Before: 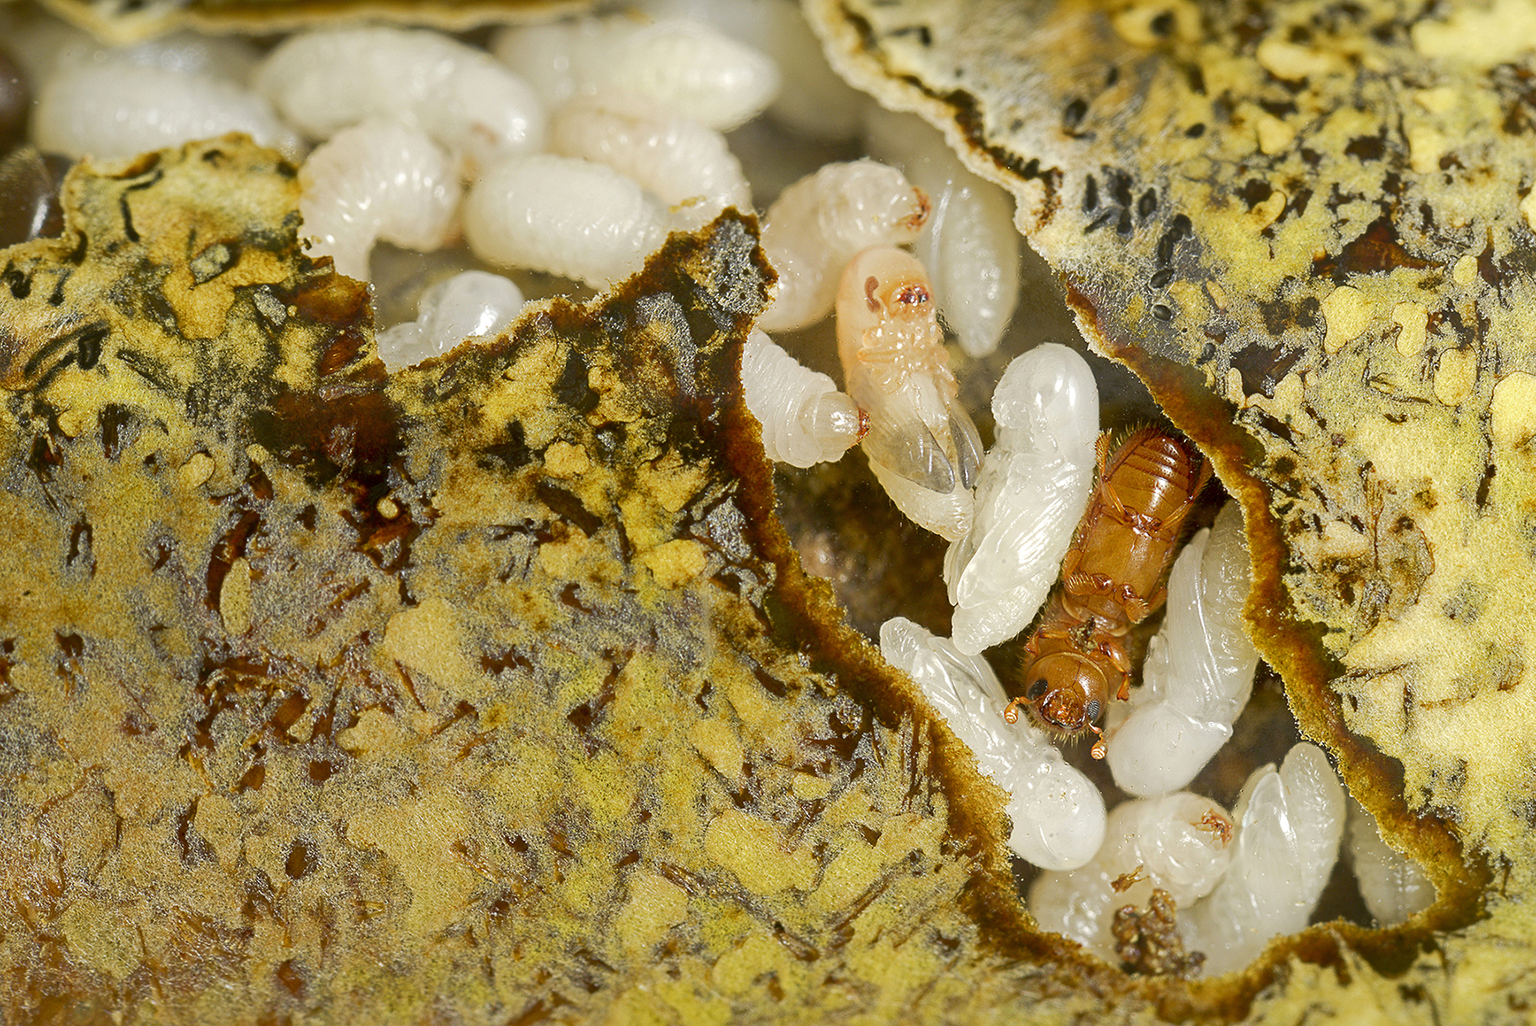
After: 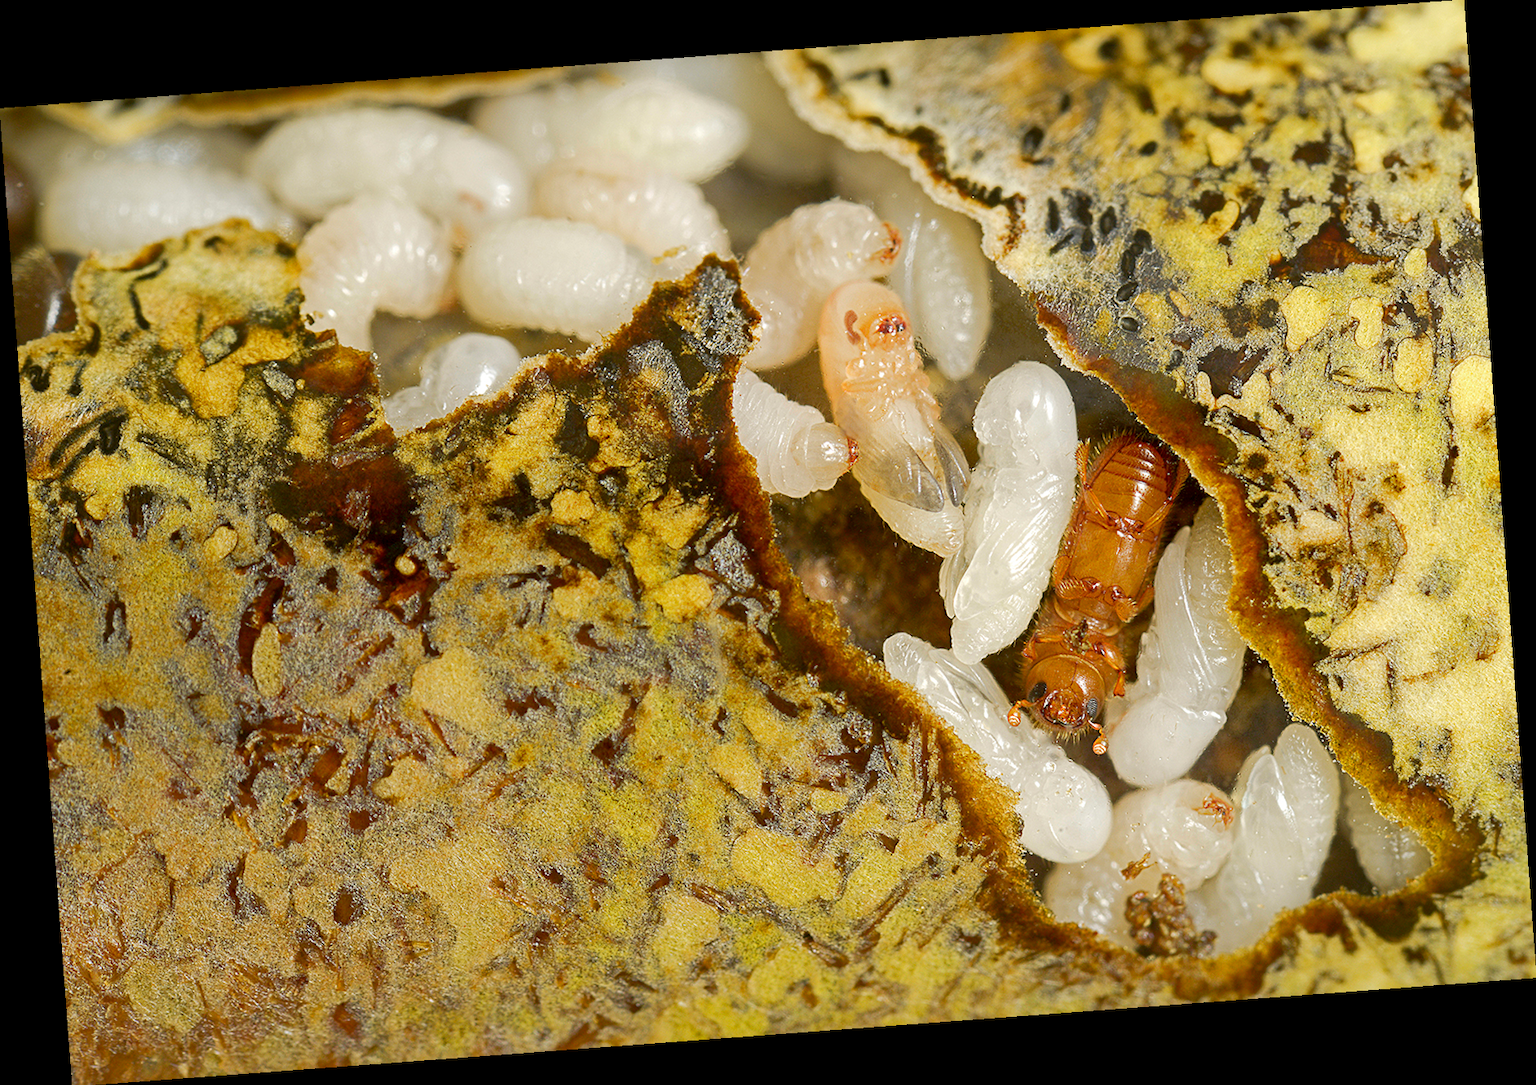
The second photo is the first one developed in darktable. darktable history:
rotate and perspective: rotation -4.25°, automatic cropping off
